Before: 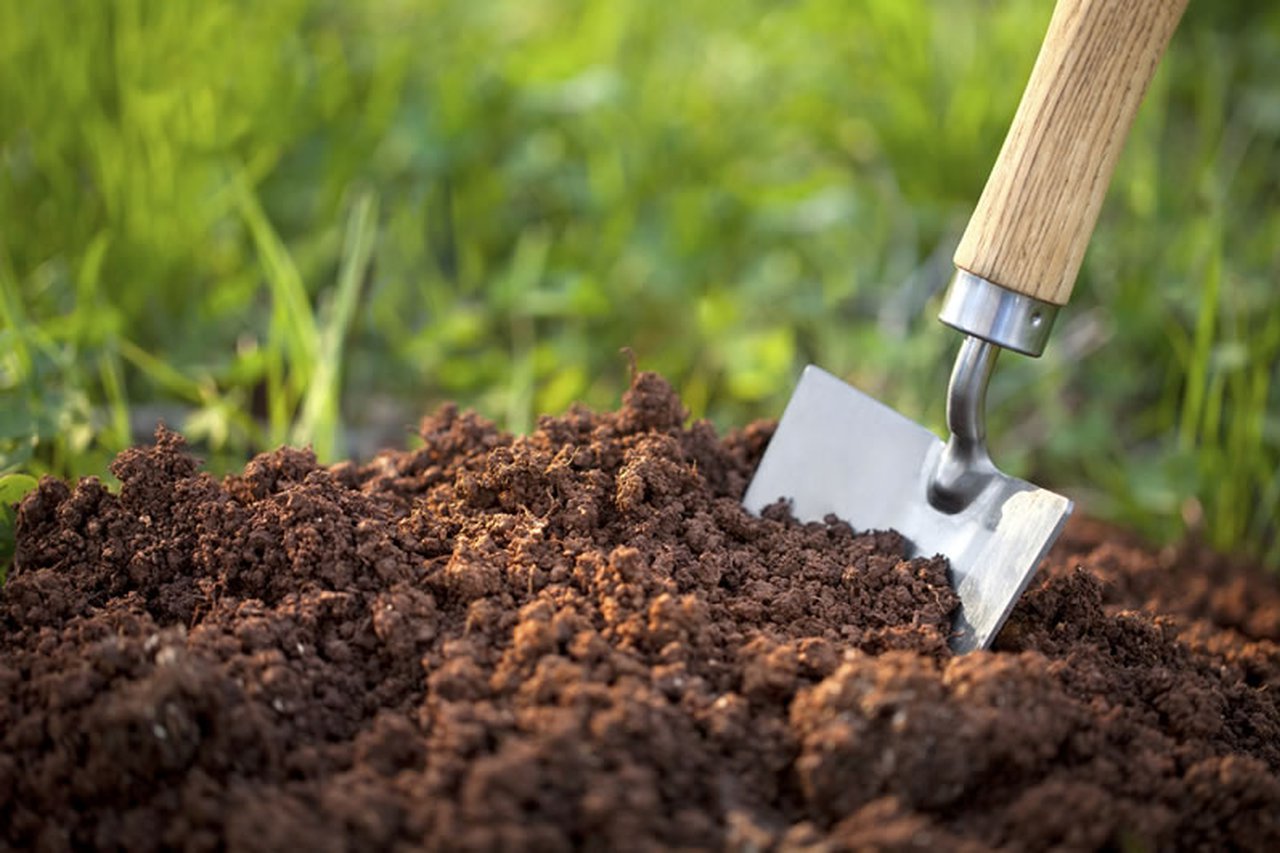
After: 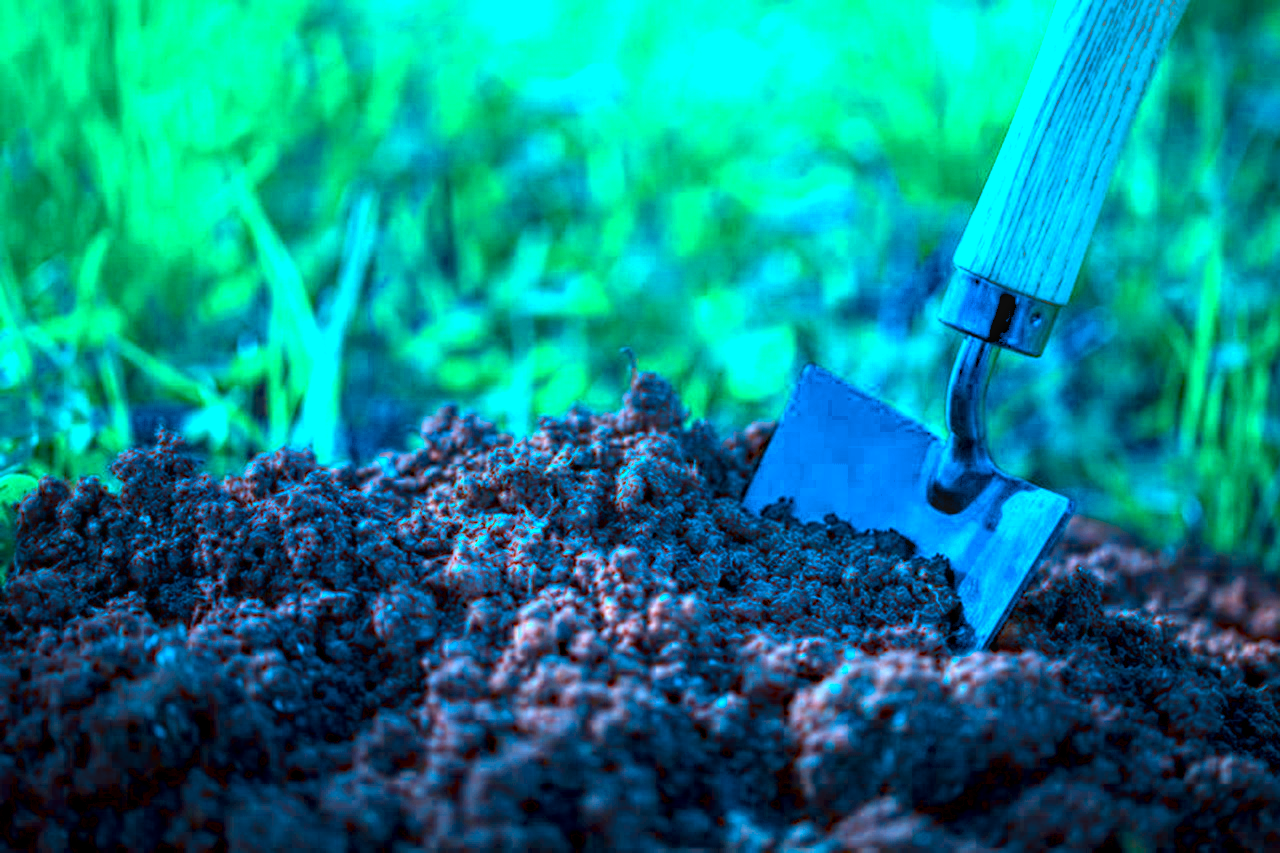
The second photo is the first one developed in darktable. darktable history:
color calibration: output R [1.422, -0.35, -0.252, 0], output G [-0.238, 1.259, -0.084, 0], output B [-0.081, -0.196, 1.58, 0], output brightness [0.49, 0.671, -0.57, 0], illuminant as shot in camera, x 0.462, y 0.419, temperature 2690.7 K
tone equalizer: -8 EV -0.386 EV, -7 EV -0.423 EV, -6 EV -0.306 EV, -5 EV -0.194 EV, -3 EV 0.204 EV, -2 EV 0.312 EV, -1 EV 0.371 EV, +0 EV 0.387 EV, edges refinement/feathering 500, mask exposure compensation -1.57 EV, preserve details no
local contrast: highlights 74%, shadows 55%, detail 176%, midtone range 0.204
exposure: exposure 0.13 EV, compensate highlight preservation false
haze removal: compatibility mode true, adaptive false
